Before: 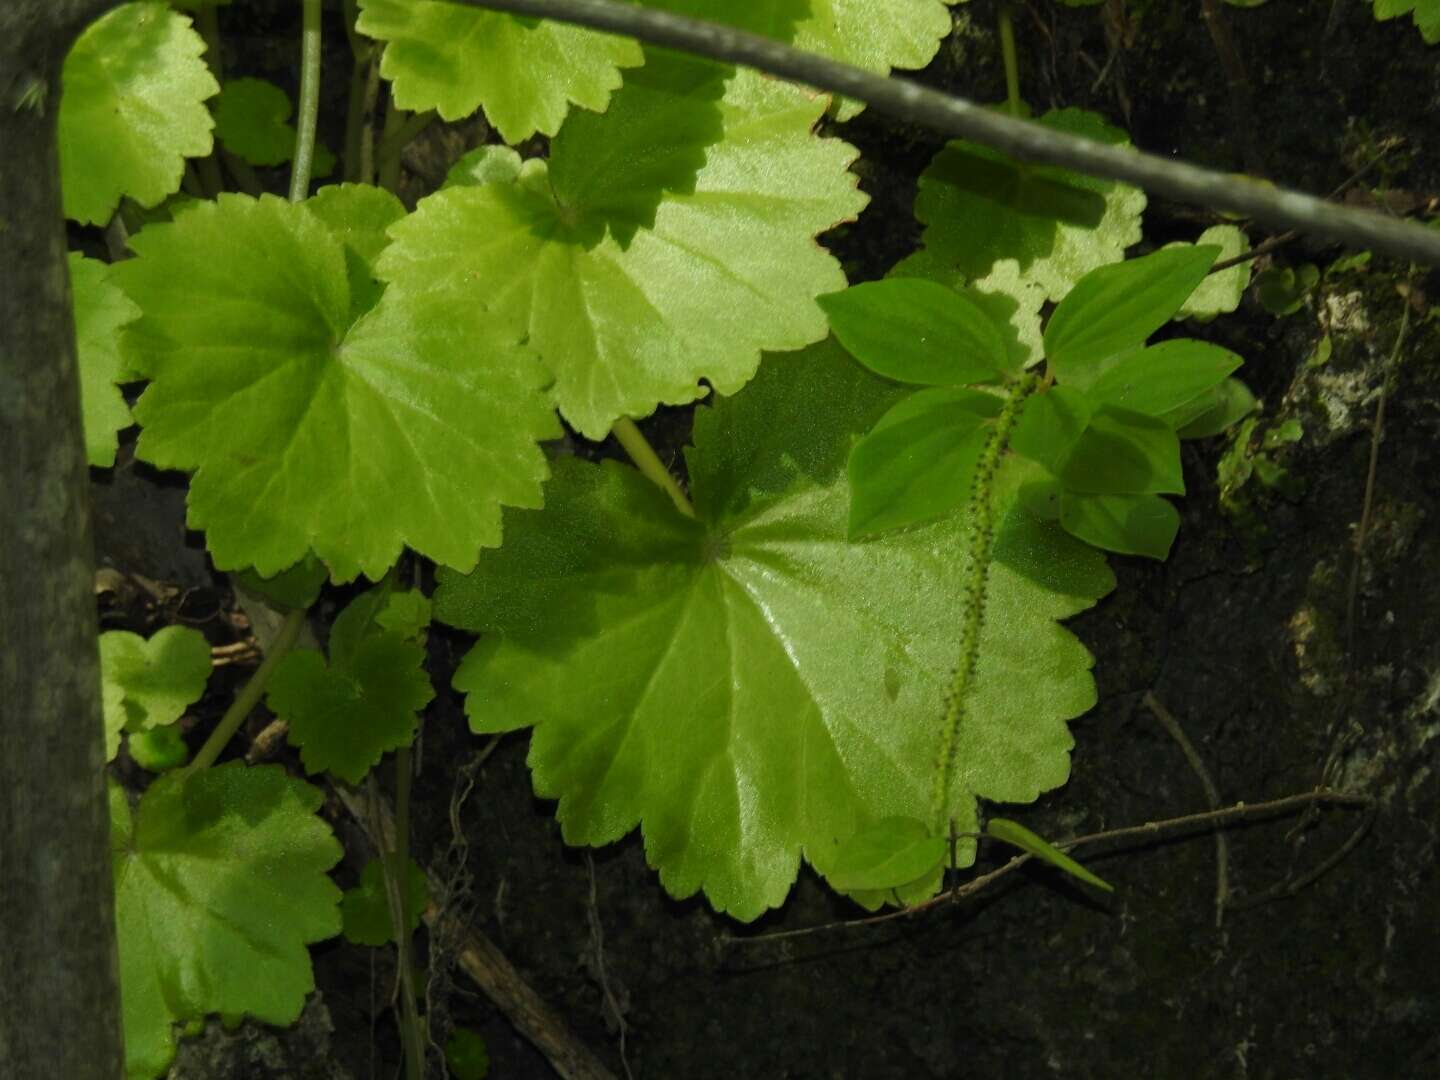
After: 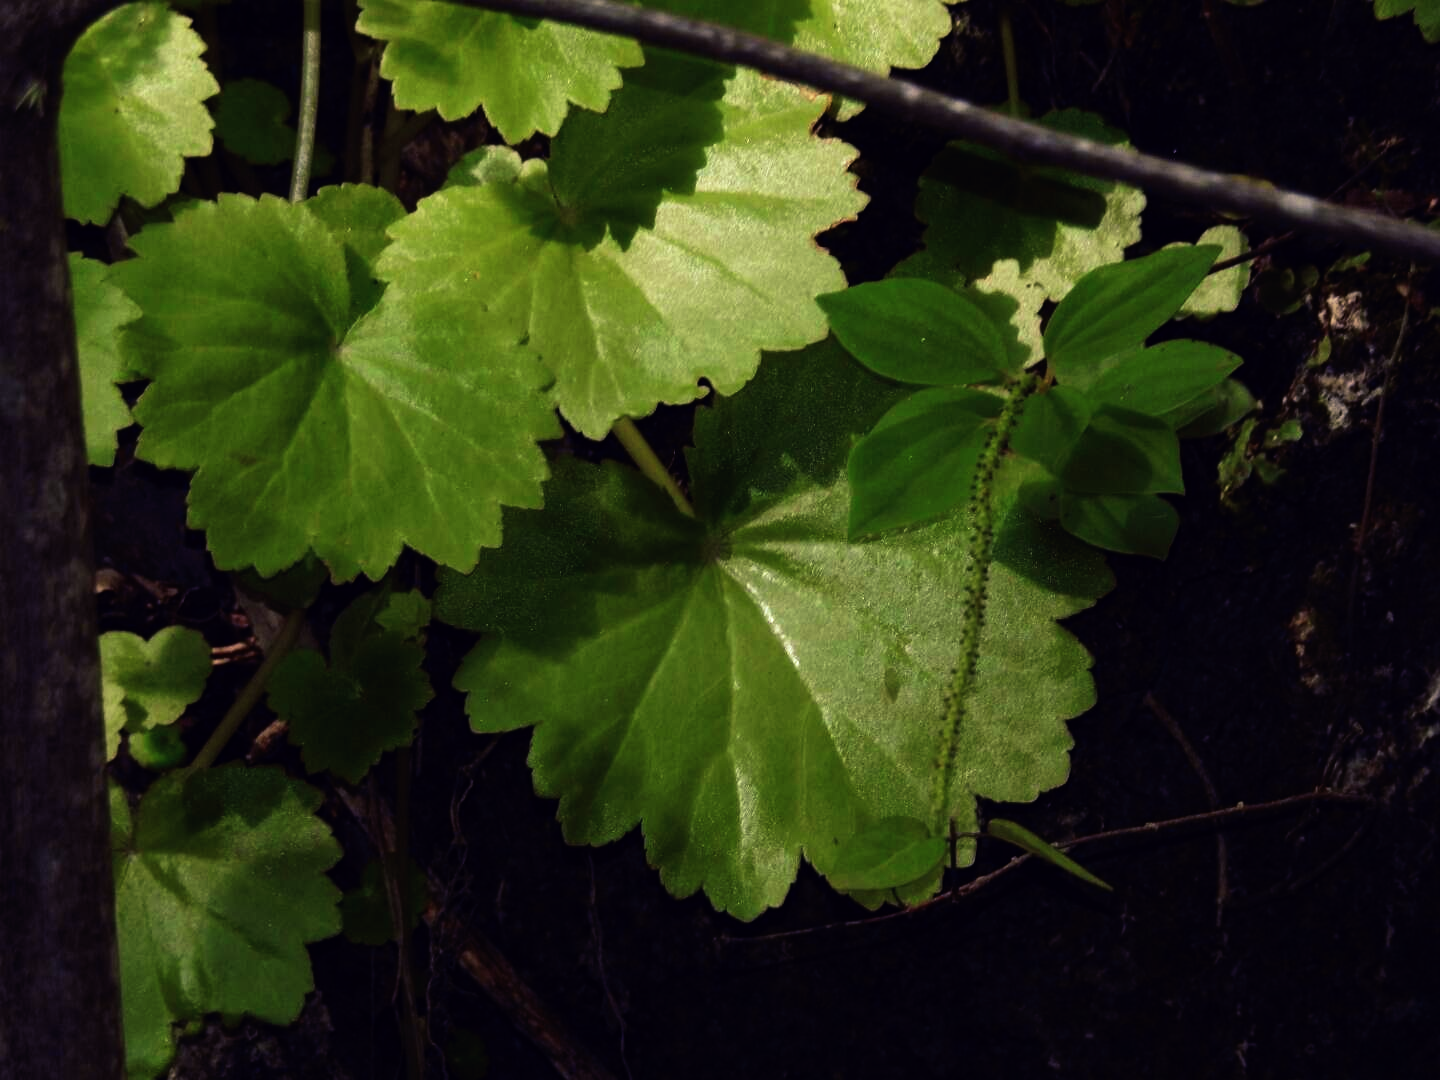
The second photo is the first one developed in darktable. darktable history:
tone curve: curves: ch0 [(0, 0) (0.003, 0.001) (0.011, 0.002) (0.025, 0.002) (0.044, 0.006) (0.069, 0.01) (0.1, 0.017) (0.136, 0.023) (0.177, 0.038) (0.224, 0.066) (0.277, 0.118) (0.335, 0.185) (0.399, 0.264) (0.468, 0.365) (0.543, 0.475) (0.623, 0.606) (0.709, 0.759) (0.801, 0.923) (0.898, 0.999) (1, 1)], preserve colors none
color look up table: target L [84.34, 86.42, 82.74, 78.23, 77.36, 77.55, 69.22, 68.08, 60.23, 41.47, 39.39, 38.21, 17.09, 200.01, 96.96, 84.39, 73.1, 69.47, 70.18, 70.78, 58.17, 56.4, 56.41, 54.58, 46.26, 45.15, 32.41, 12.81, 83.65, 67.43, 62.96, 58.28, 54.43, 54.29, 40.75, 41.17, 45.77, 40.78, 33.6, 28.73, 28.69, 9.947, 79.24, 80.65, 72.5, 59.29, 52.54, 29.31, 4.425], target a [-9.094, -8.614, -12.67, -37.15, -45.33, 0.31, -38.28, -25.23, -31.85, -25.01, -6.179, -5.887, -14.93, 0, -28.84, -4.584, 16.76, 17.88, 15.74, 11.11, 50.19, 52.29, 33.78, 50.97, 26.58, 19.54, 34.38, 18.2, 3.775, 24.65, 44.77, 56.1, 41.82, 55.65, 41.15, 36.54, 44.47, 9.029, 34.36, 36.45, 38.94, 27.39, -28.9, -17.82, -27.93, -7.792, 7.64, 18.81, 7.235], target b [33.14, 0.604, 54.03, 11.43, 47.15, 51.56, 37.26, 15.32, 37.22, 20.48, 22.11, -12.28, 5.419, 0, 18.5, 17.26, 5.412, 41.37, 21.57, 0.403, 7.297, 46.89, 3.822, 34.92, 29.05, 7.174, 34.92, 11.44, -3.695, -25.6, -19.28, -17.93, -13.83, -47.08, -64.91, -48.51, 8.017, -14.13, -16.83, -52.8, -52.86, -35.14, -11.8, -7.653, -1.388, -10.48, -31.84, -40.01, -22.83], num patches 49
